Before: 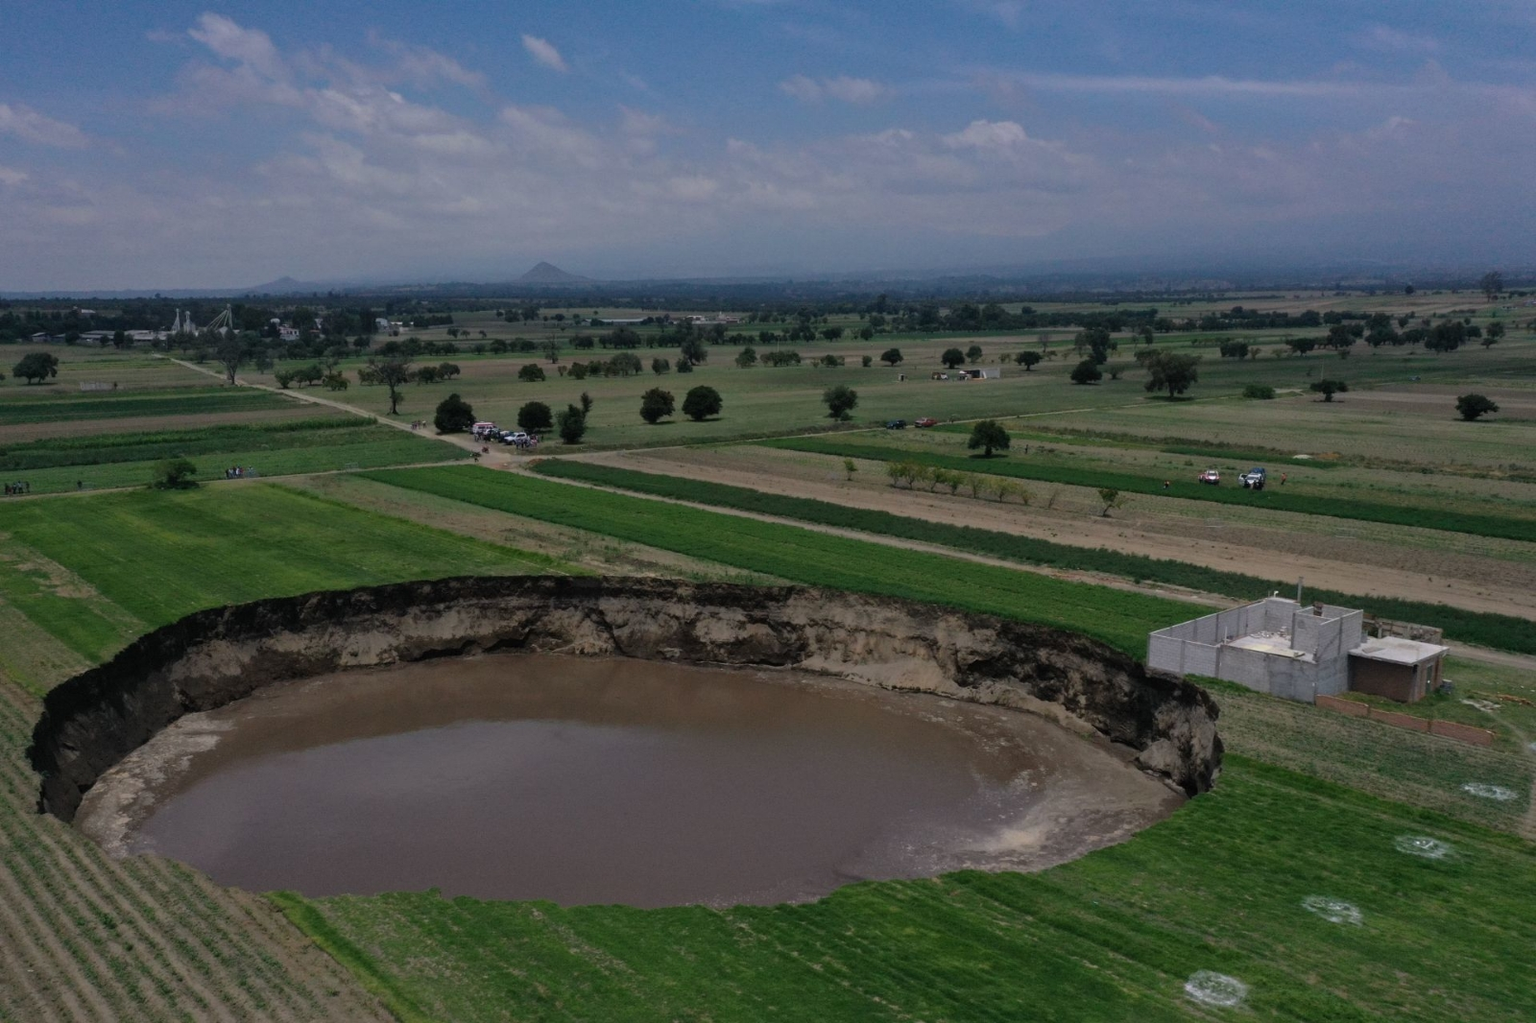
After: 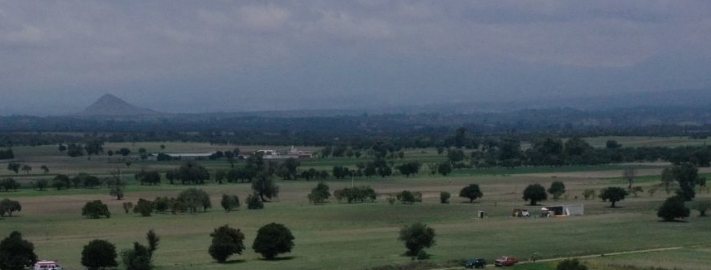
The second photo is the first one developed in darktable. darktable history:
crop: left 28.663%, top 16.799%, right 26.842%, bottom 57.804%
